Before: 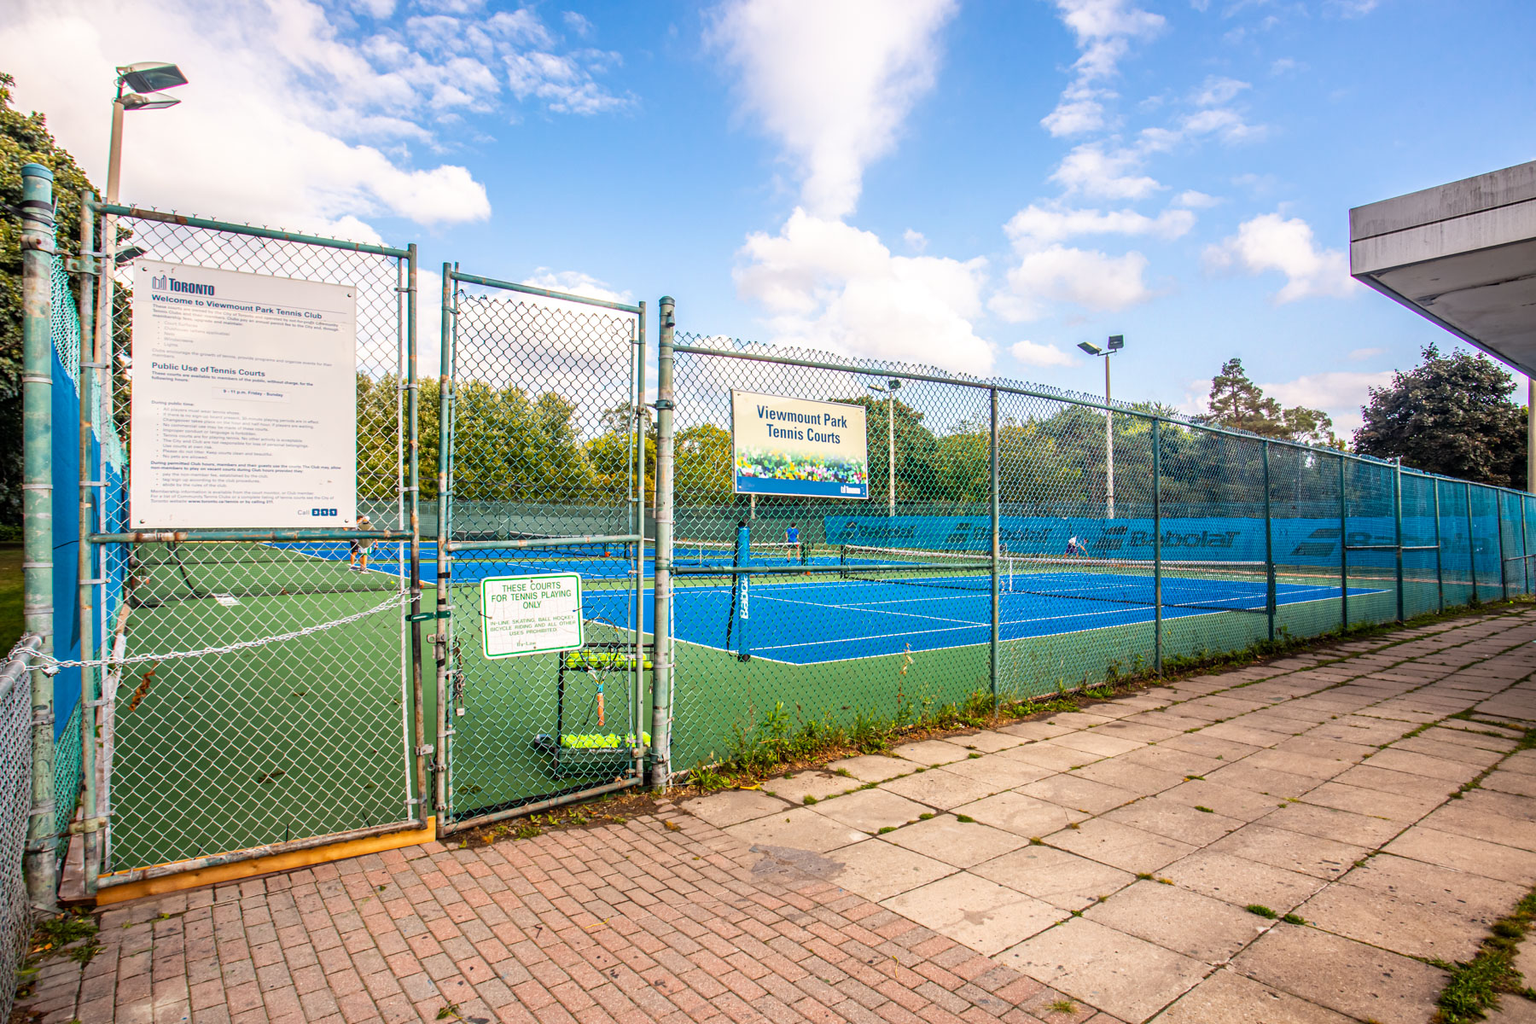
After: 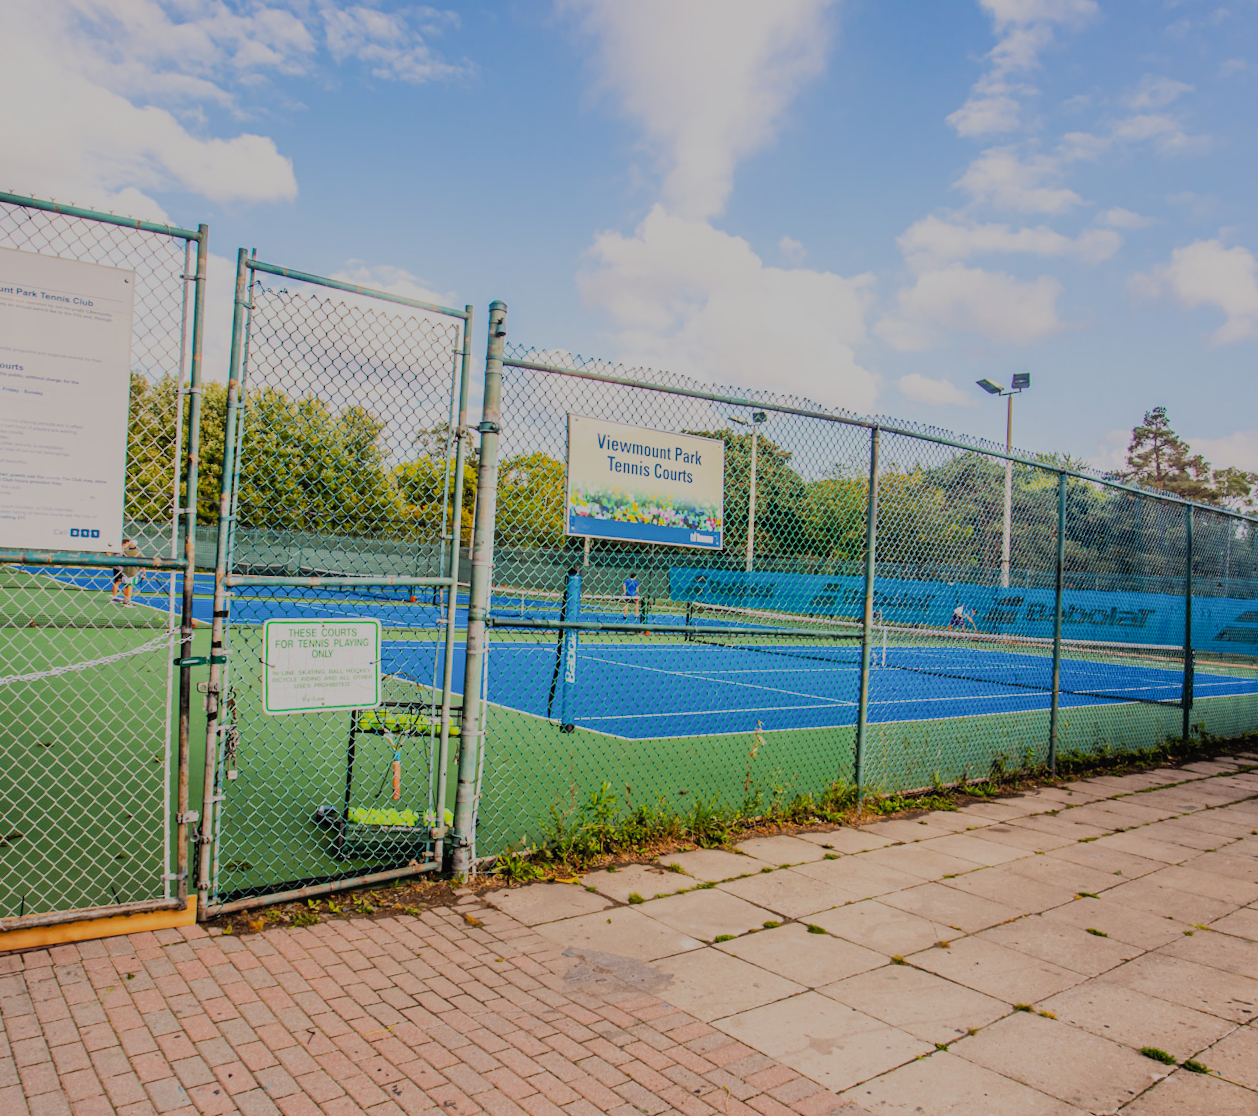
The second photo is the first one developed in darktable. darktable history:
filmic rgb: black relative exposure -6.22 EV, white relative exposure 6.95 EV, hardness 2.25
tone curve: curves: ch0 [(0, 0) (0.003, 0.027) (0.011, 0.03) (0.025, 0.04) (0.044, 0.063) (0.069, 0.093) (0.1, 0.125) (0.136, 0.153) (0.177, 0.191) (0.224, 0.232) (0.277, 0.279) (0.335, 0.333) (0.399, 0.39) (0.468, 0.457) (0.543, 0.535) (0.623, 0.611) (0.709, 0.683) (0.801, 0.758) (0.898, 0.853) (1, 1)], color space Lab, independent channels, preserve colors none
crop and rotate: angle -2.89°, left 13.998%, top 0.044%, right 10.876%, bottom 0.036%
